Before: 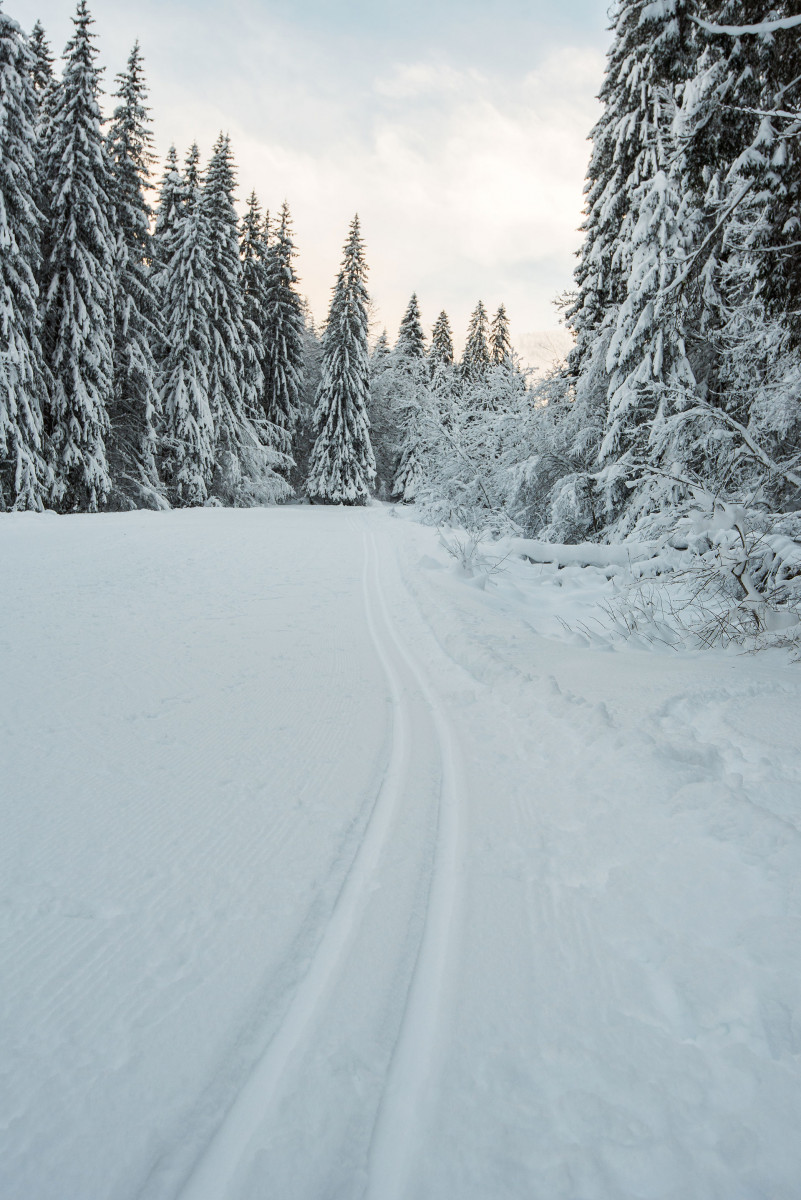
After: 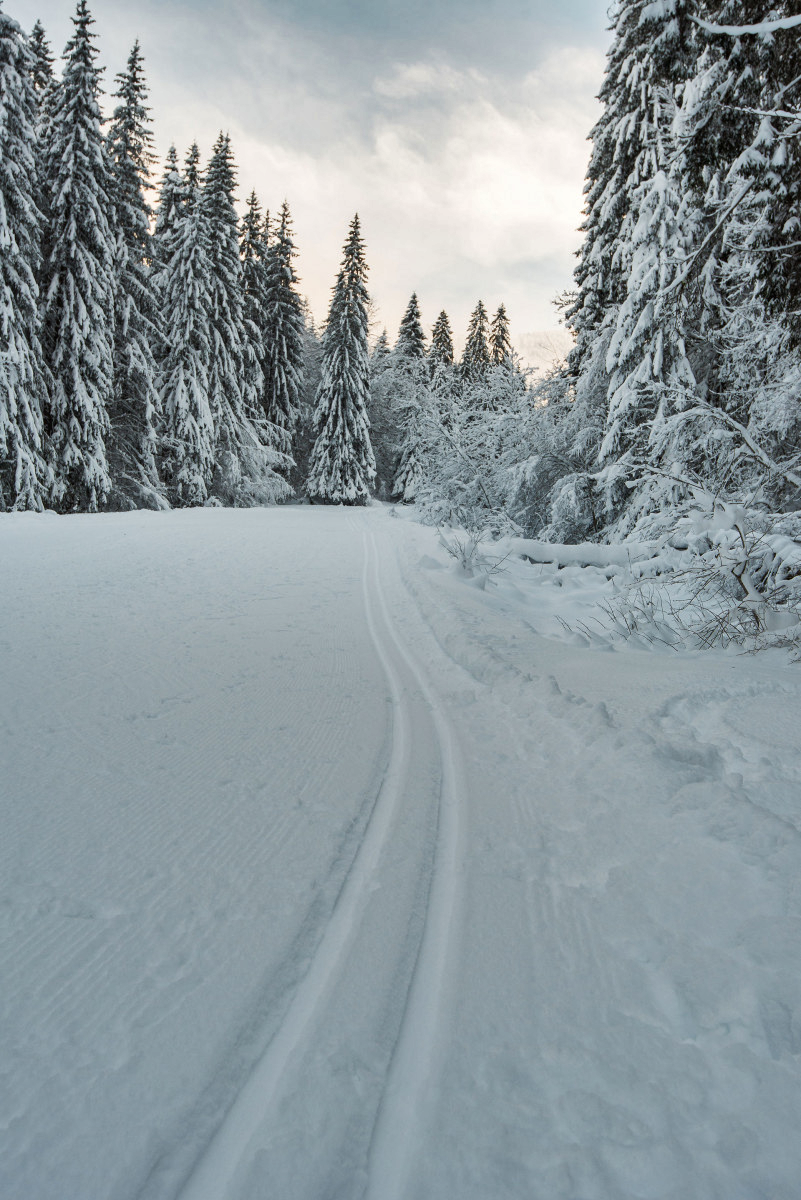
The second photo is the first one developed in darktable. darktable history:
shadows and highlights: white point adjustment 0.095, highlights -69.22, soften with gaussian
